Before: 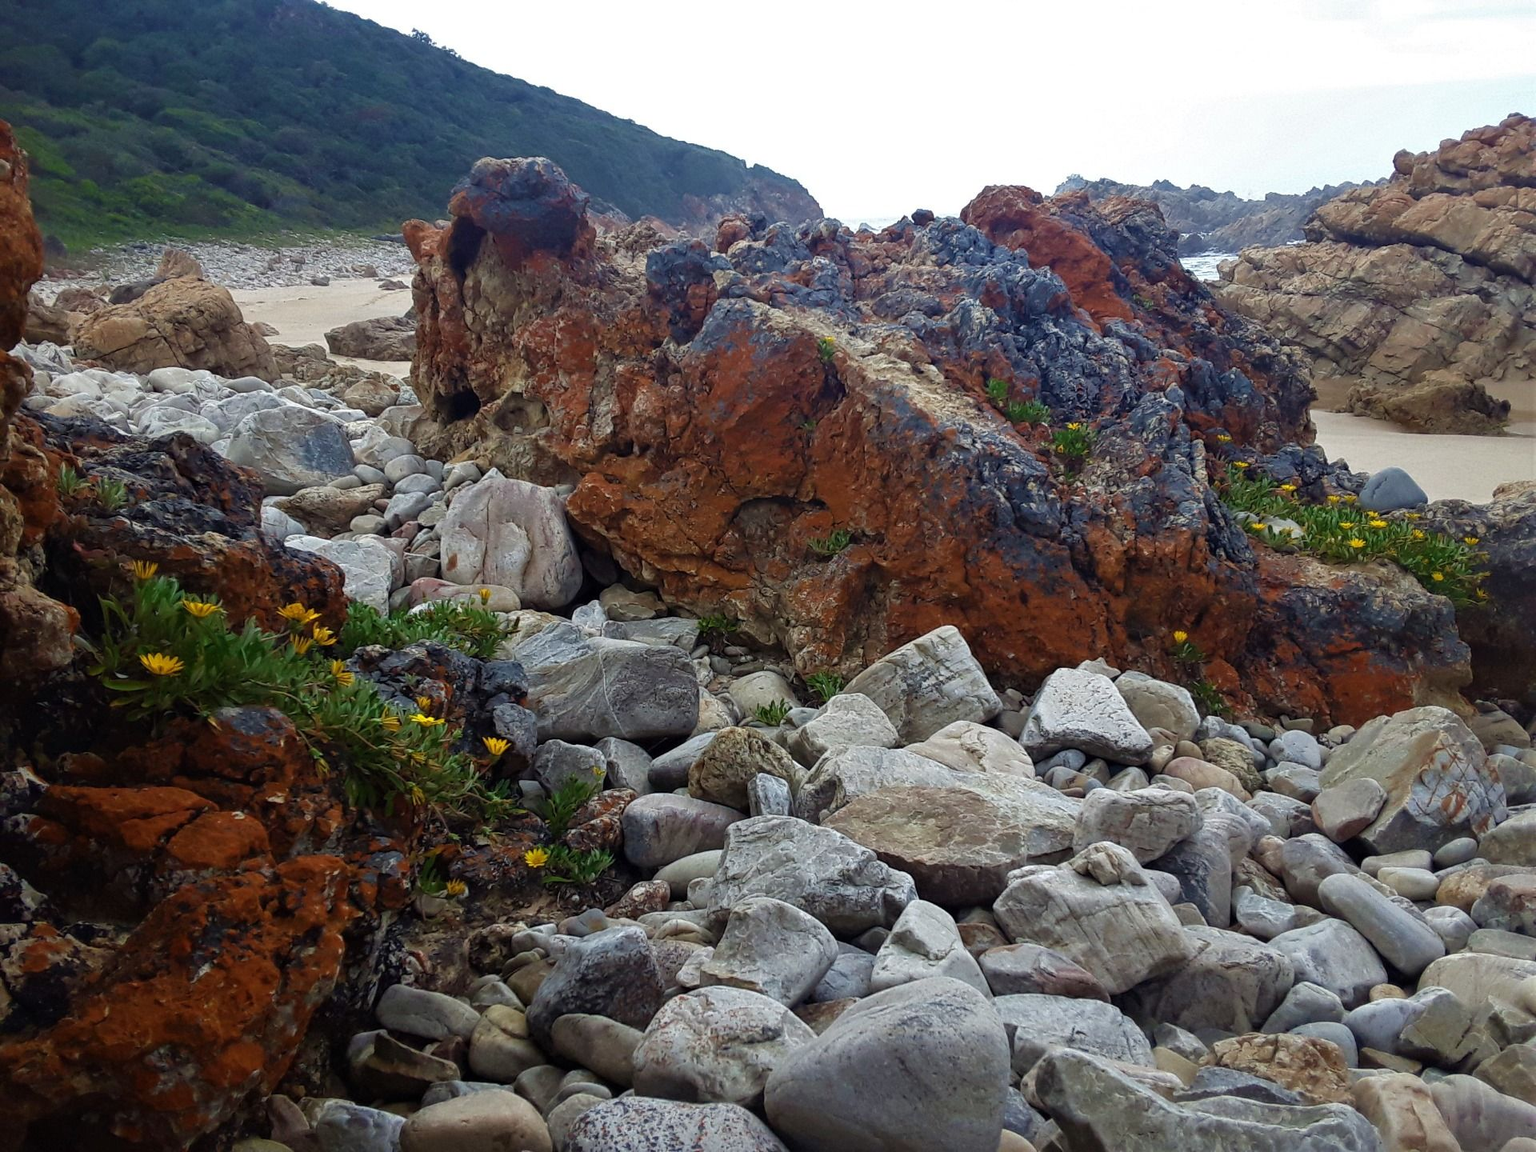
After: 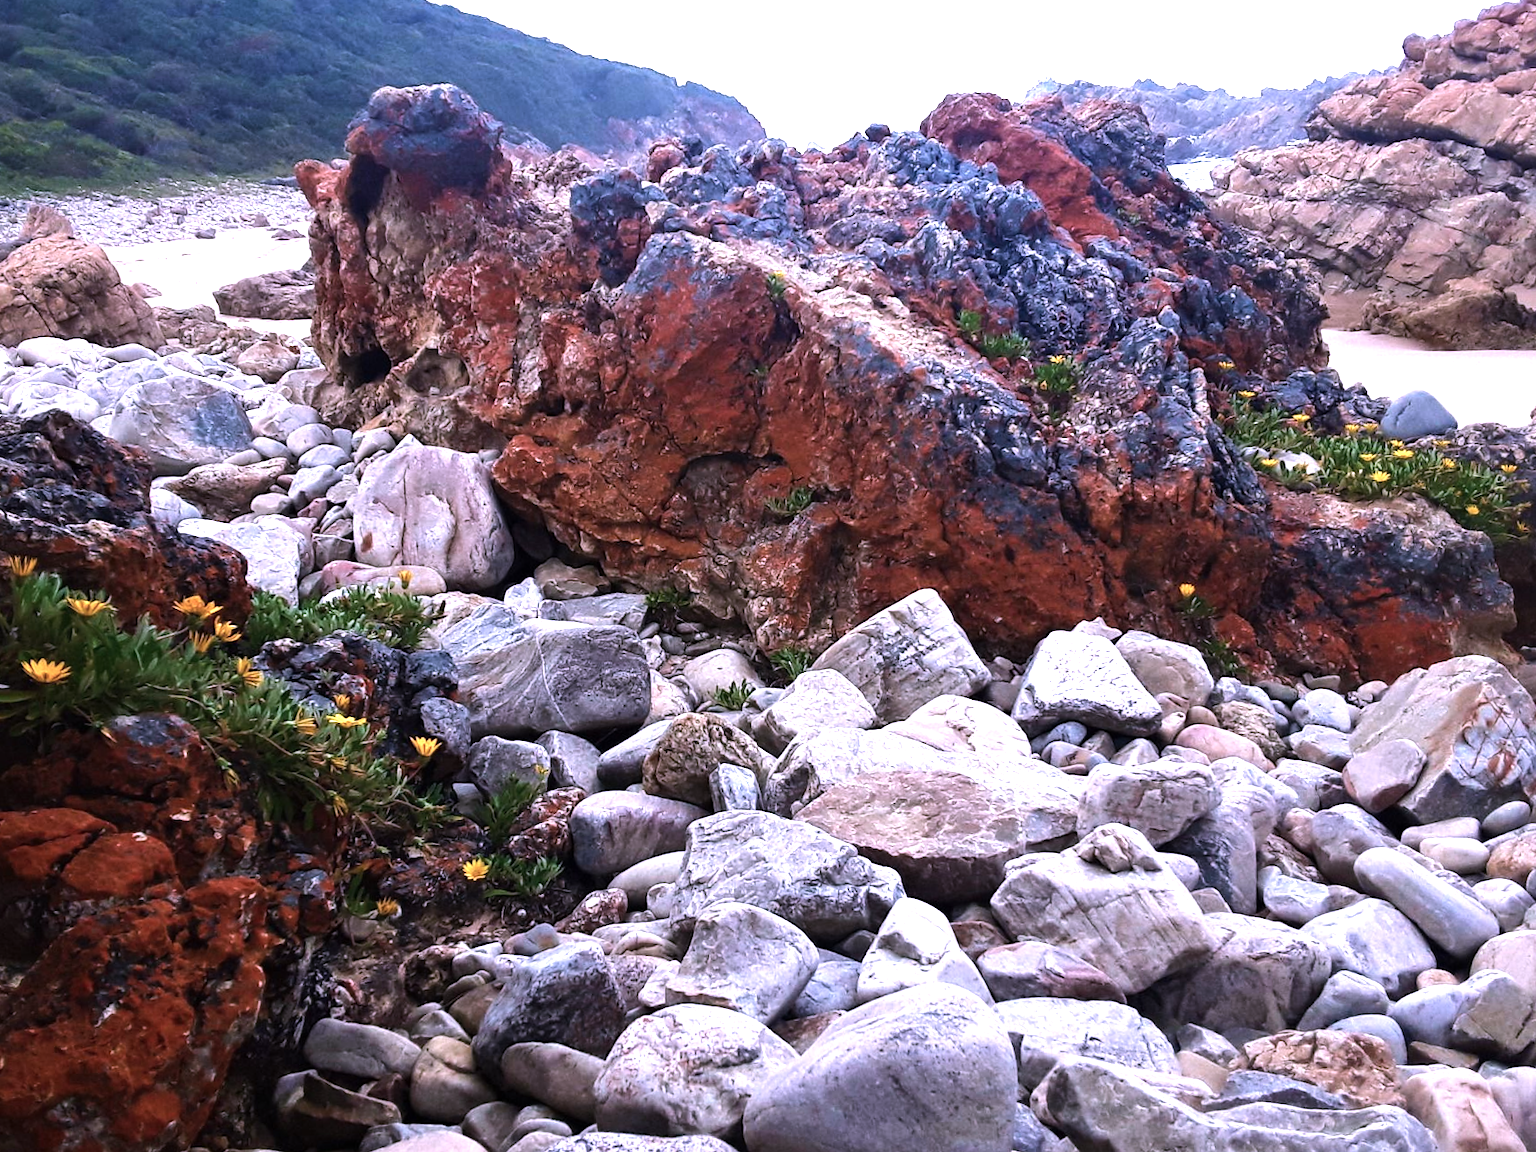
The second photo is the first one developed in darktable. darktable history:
crop and rotate: angle 2.51°, left 5.738%, top 5.686%
color correction: highlights a* 15.08, highlights b* -24.33
exposure: black level correction 0, exposure 0.699 EV, compensate highlight preservation false
tone equalizer: -8 EV -0.723 EV, -7 EV -0.709 EV, -6 EV -0.579 EV, -5 EV -0.424 EV, -3 EV 0.398 EV, -2 EV 0.6 EV, -1 EV 0.684 EV, +0 EV 0.752 EV, edges refinement/feathering 500, mask exposure compensation -1.57 EV, preserve details no
